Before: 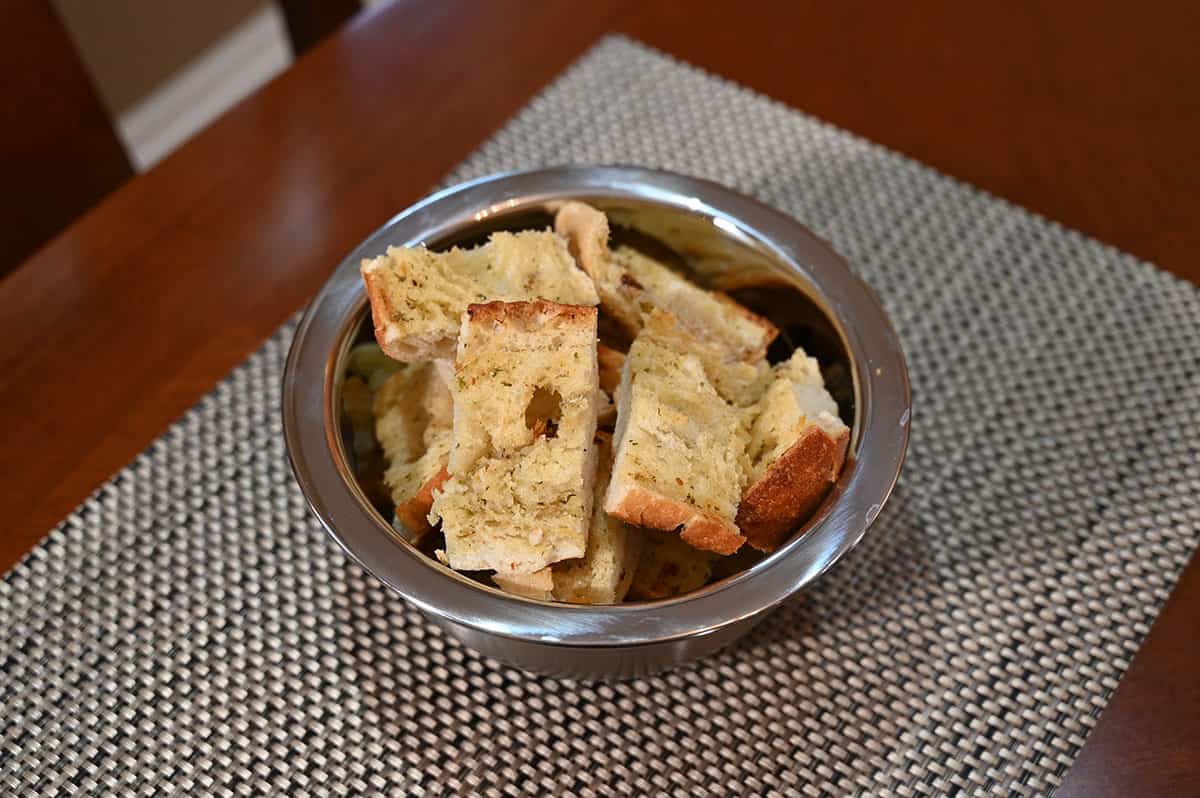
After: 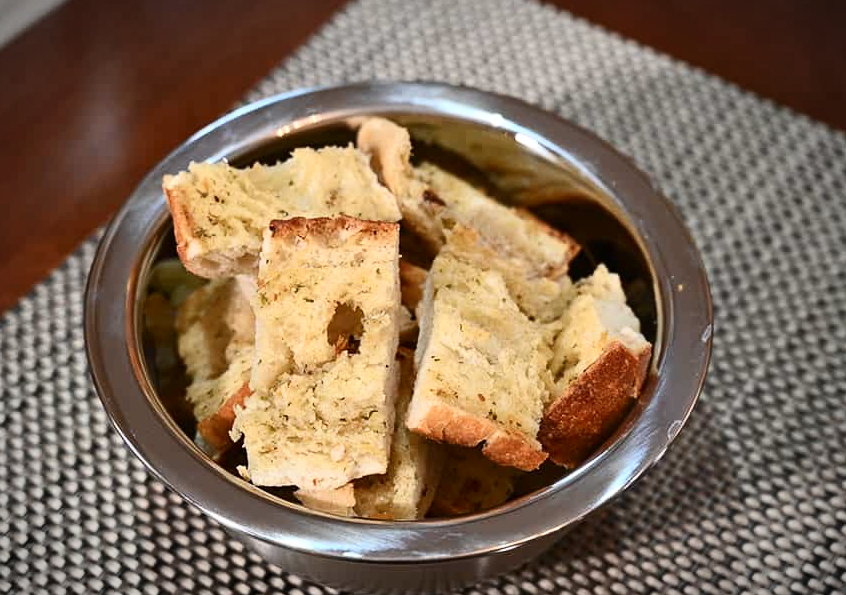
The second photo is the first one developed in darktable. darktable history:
crop and rotate: left 16.548%, top 10.639%, right 12.937%, bottom 14.744%
contrast brightness saturation: contrast 0.238, brightness 0.087
vignetting: fall-off start 86.21%, center (0, 0.005), automatic ratio true, unbound false
